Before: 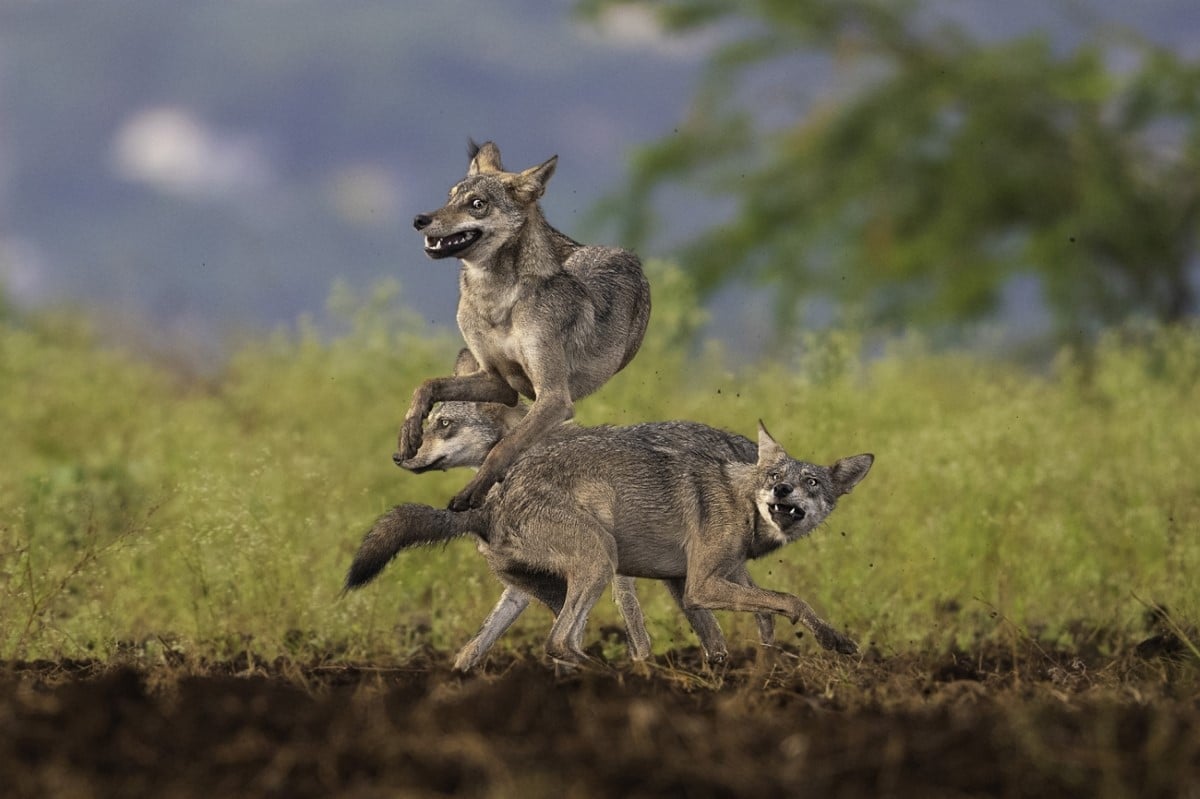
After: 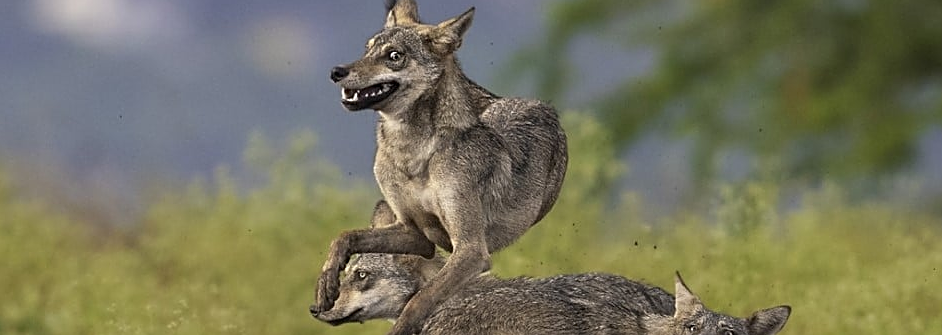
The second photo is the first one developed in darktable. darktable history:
crop: left 6.976%, top 18.544%, right 14.467%, bottom 39.501%
sharpen: on, module defaults
